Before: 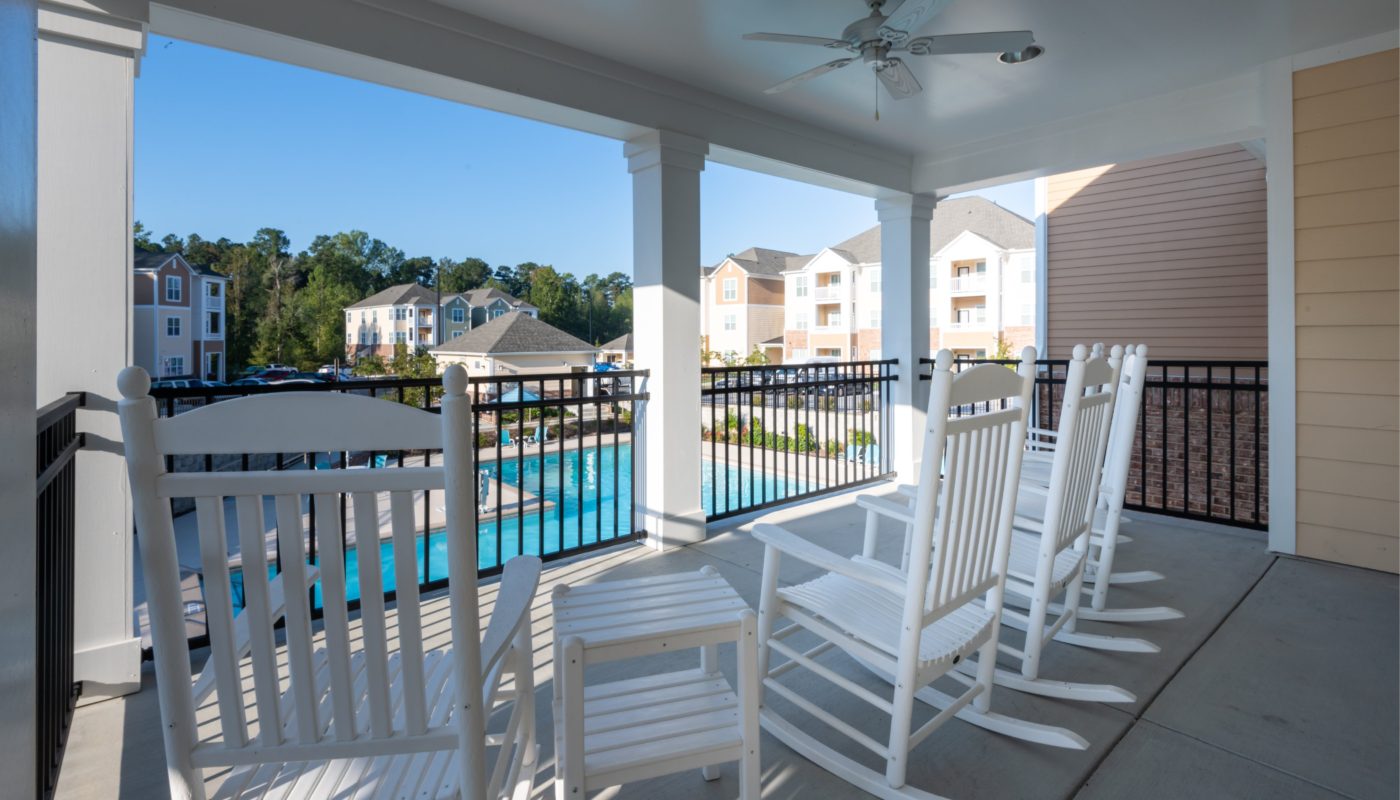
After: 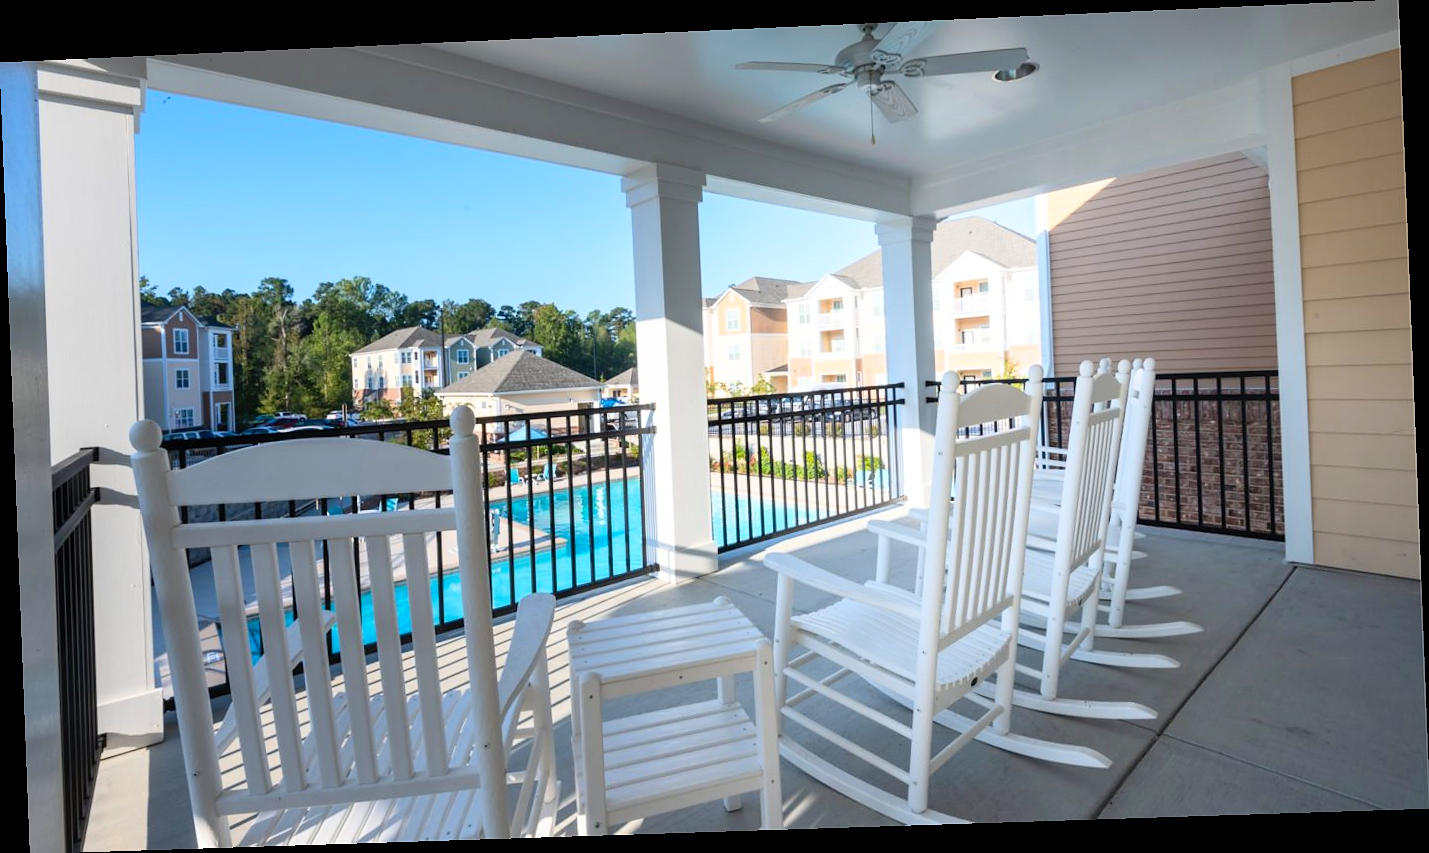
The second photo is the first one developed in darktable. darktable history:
rotate and perspective: rotation -2.22°, lens shift (horizontal) -0.022, automatic cropping off
sharpen: radius 1
contrast brightness saturation: contrast 0.2, brightness 0.16, saturation 0.22
